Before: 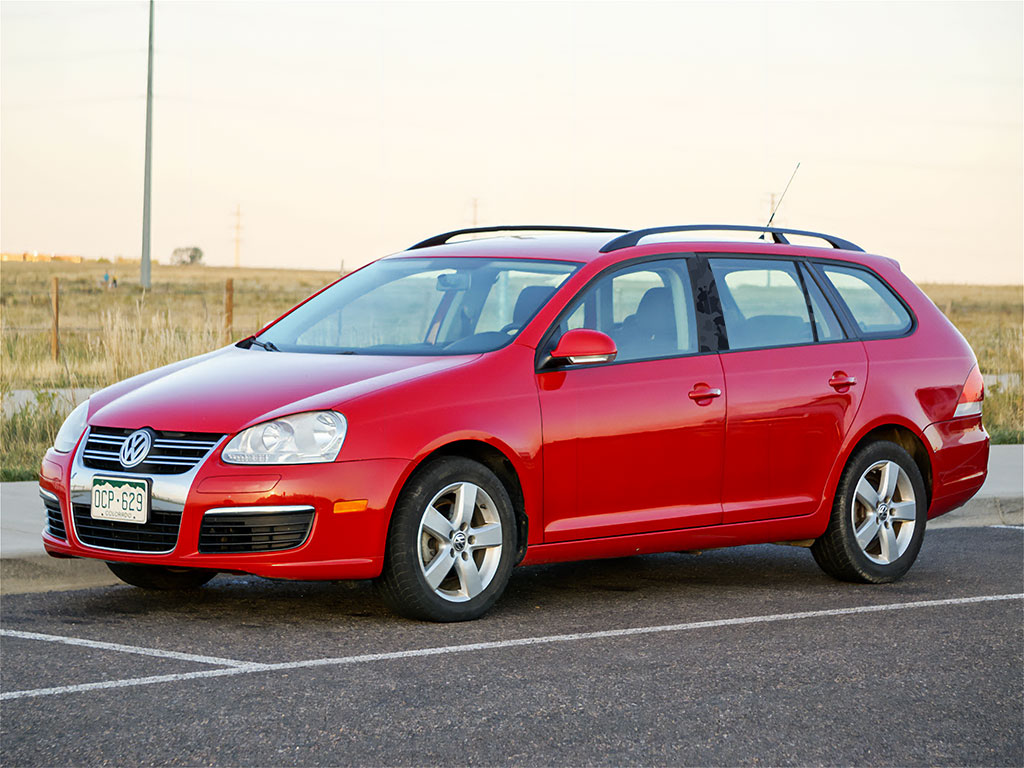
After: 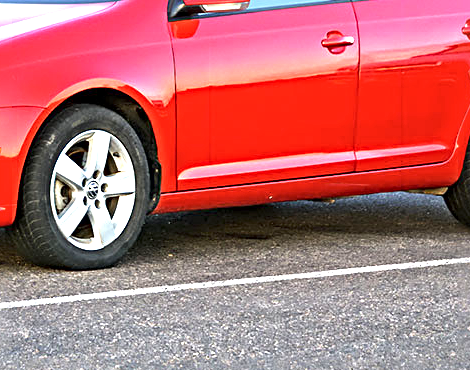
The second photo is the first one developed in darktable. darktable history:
sharpen: radius 4.881
contrast brightness saturation: saturation -0.054
exposure: black level correction 0, exposure 1.456 EV, compensate highlight preservation false
crop: left 35.842%, top 45.889%, right 18.178%, bottom 5.814%
